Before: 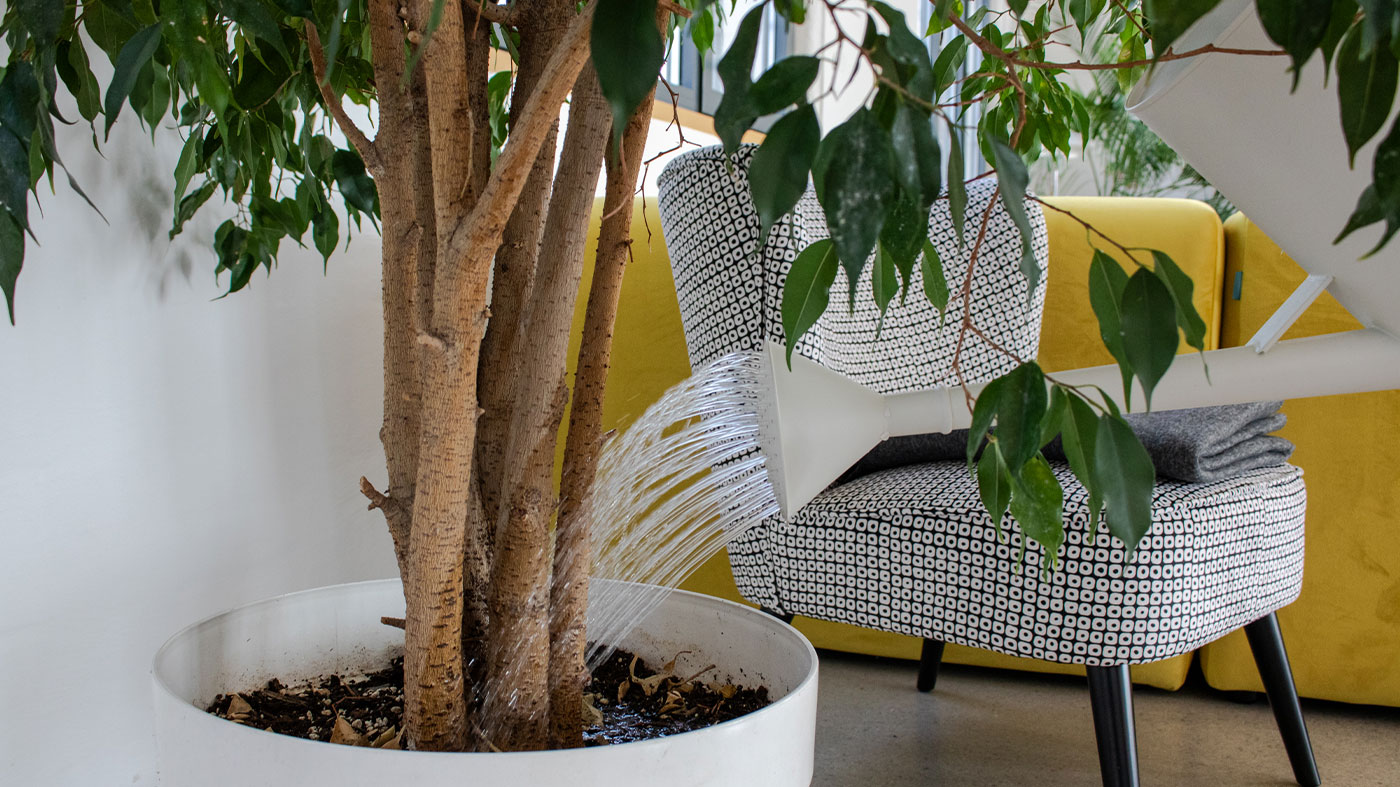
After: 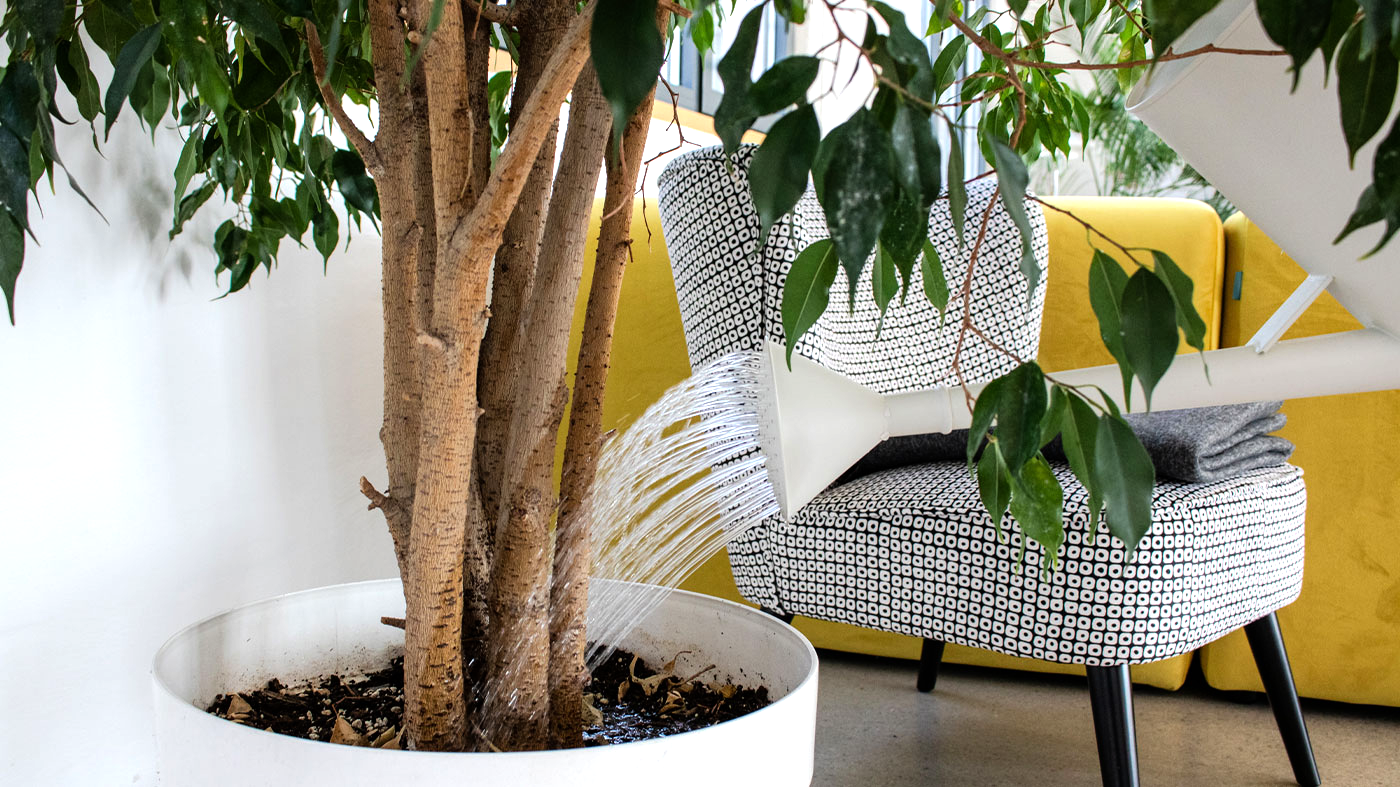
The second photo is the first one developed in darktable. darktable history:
tone equalizer: -8 EV -0.761 EV, -7 EV -0.703 EV, -6 EV -0.563 EV, -5 EV -0.4 EV, -3 EV 0.393 EV, -2 EV 0.6 EV, -1 EV 0.679 EV, +0 EV 0.767 EV
